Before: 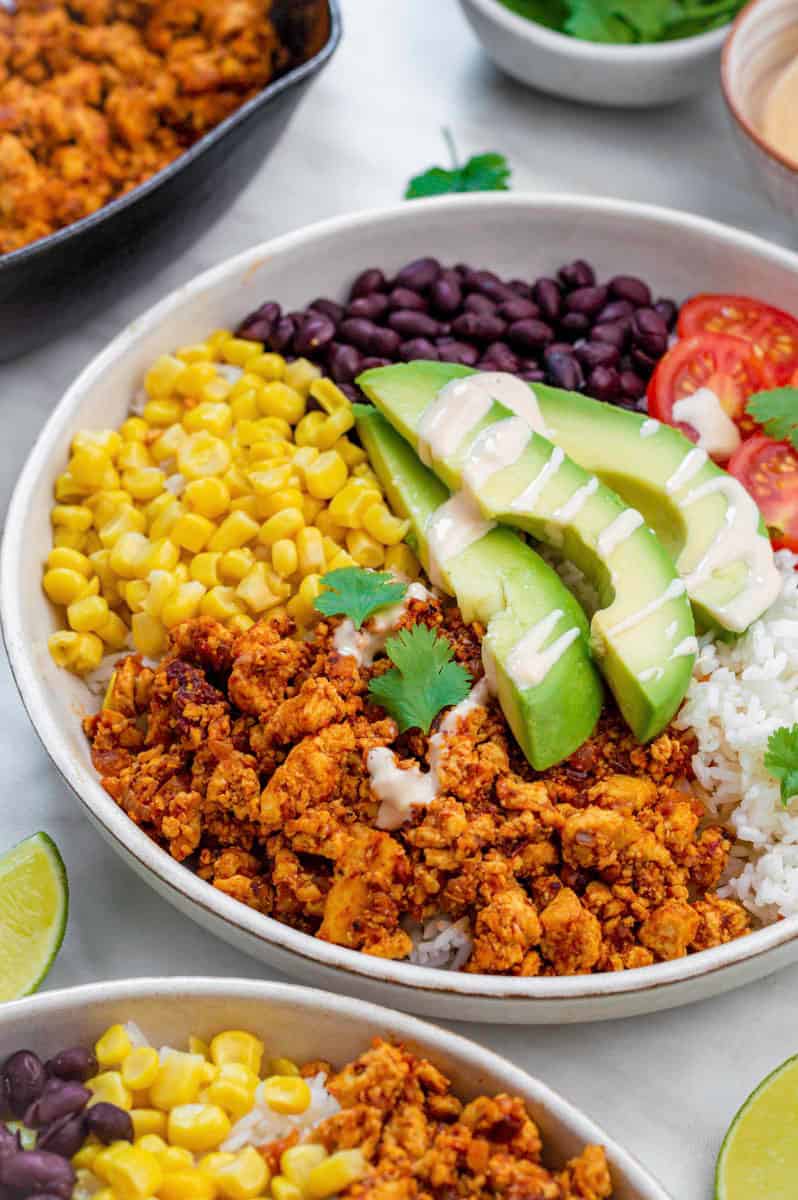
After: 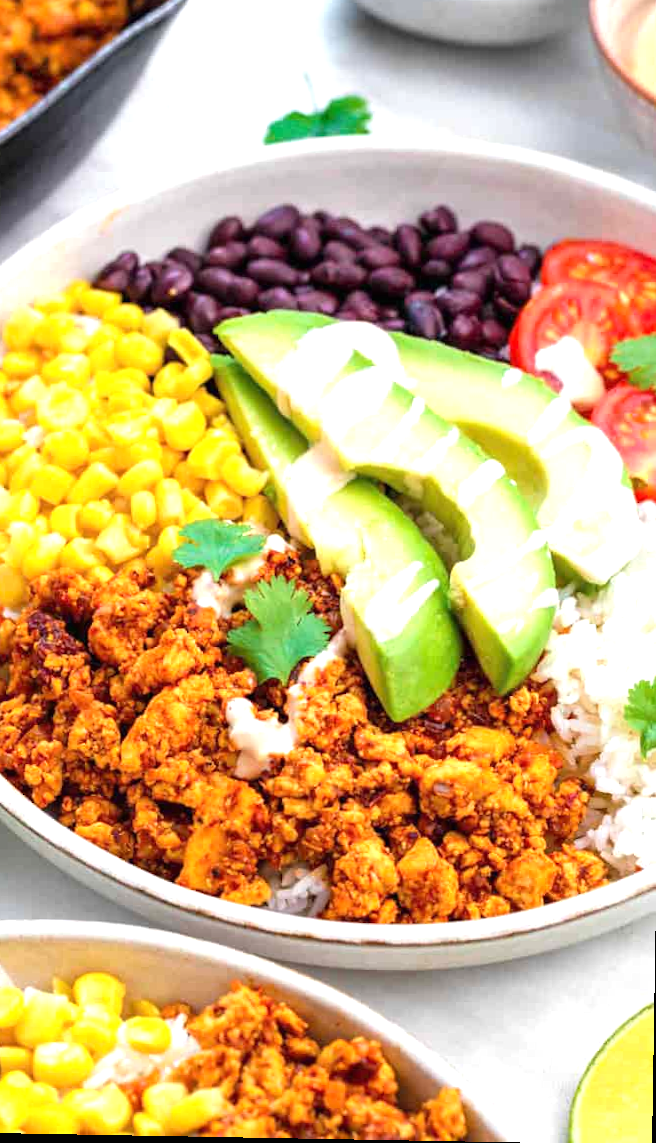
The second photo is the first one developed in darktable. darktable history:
exposure: black level correction 0, exposure 0.9 EV, compensate highlight preservation false
rotate and perspective: lens shift (vertical) 0.048, lens shift (horizontal) -0.024, automatic cropping off
crop and rotate: left 17.959%, top 5.771%, right 1.742%
